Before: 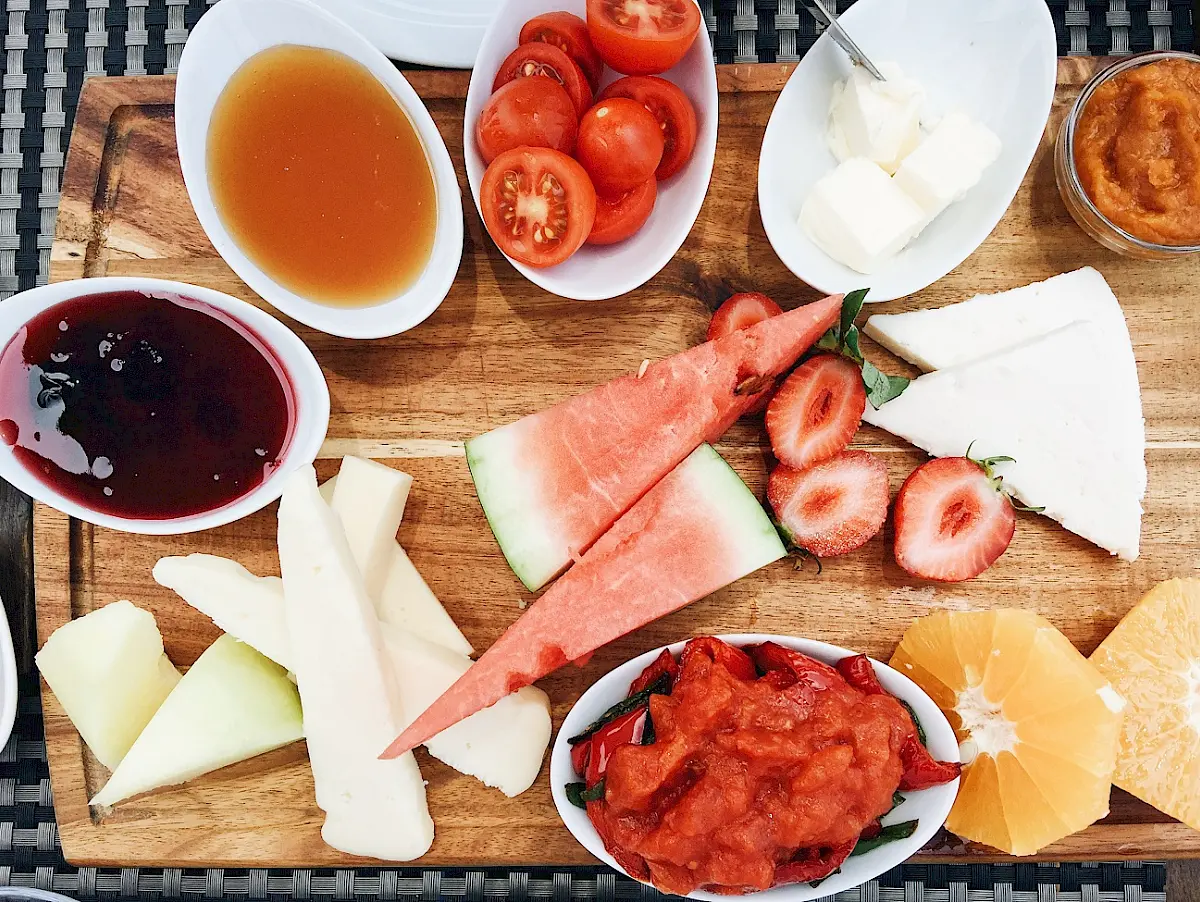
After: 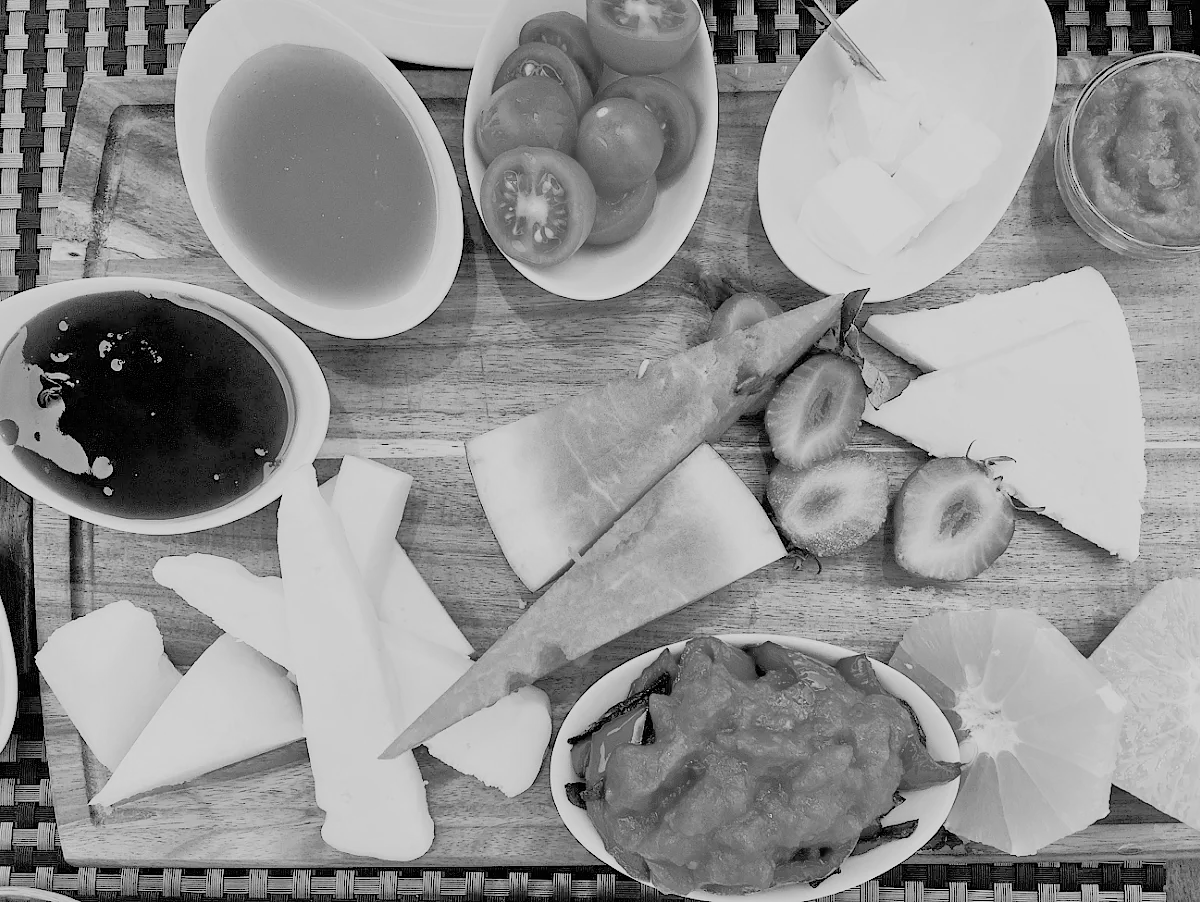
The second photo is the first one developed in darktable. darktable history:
tone equalizer: -7 EV 0.15 EV, -6 EV 0.6 EV, -5 EV 1.15 EV, -4 EV 1.33 EV, -3 EV 1.15 EV, -2 EV 0.6 EV, -1 EV 0.15 EV, mask exposure compensation -0.5 EV
filmic rgb: black relative exposure -7.65 EV, white relative exposure 4.56 EV, hardness 3.61, color science v6 (2022)
monochrome: on, module defaults
